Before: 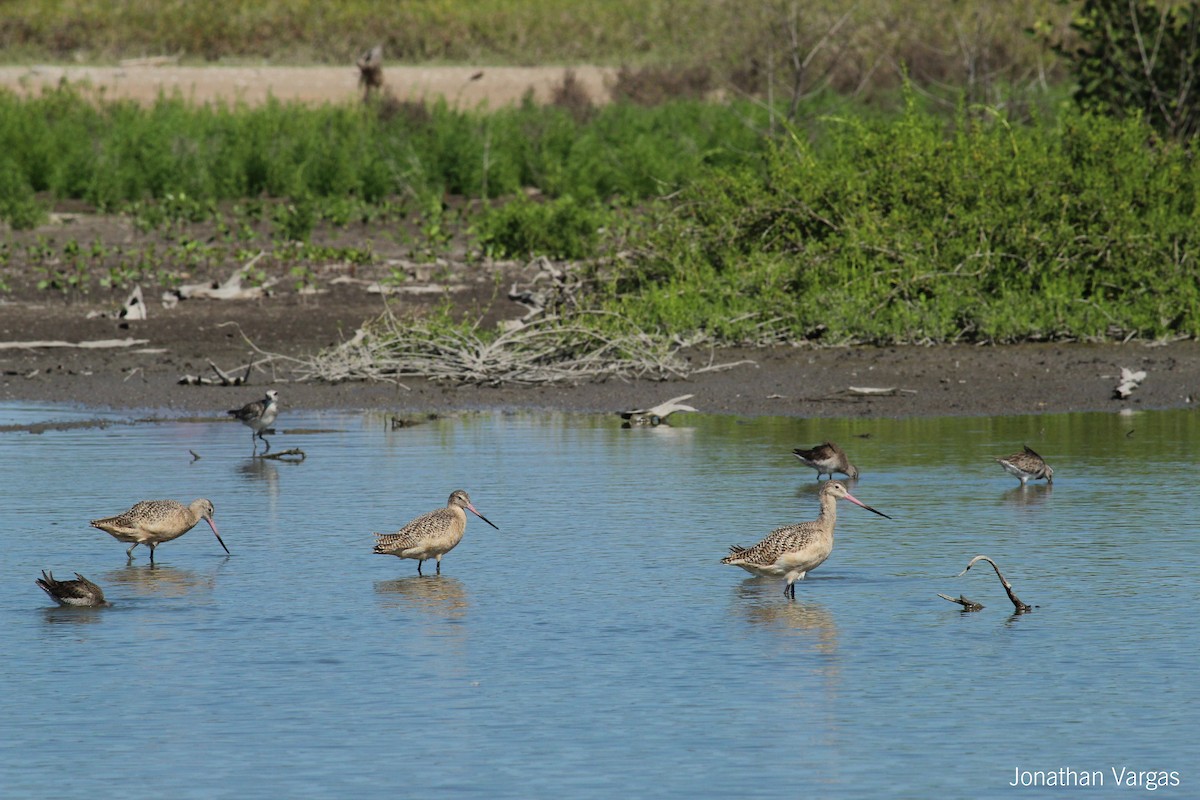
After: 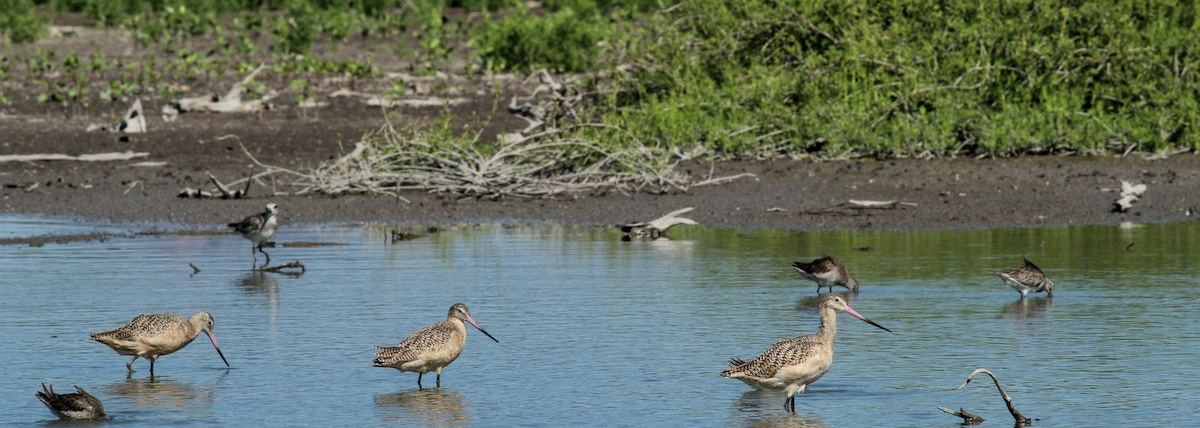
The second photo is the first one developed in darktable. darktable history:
local contrast: on, module defaults
crop and rotate: top 23.414%, bottom 23.035%
color calibration: illuminant same as pipeline (D50), adaptation XYZ, x 0.347, y 0.358, temperature 5018.87 K
shadows and highlights: soften with gaussian
